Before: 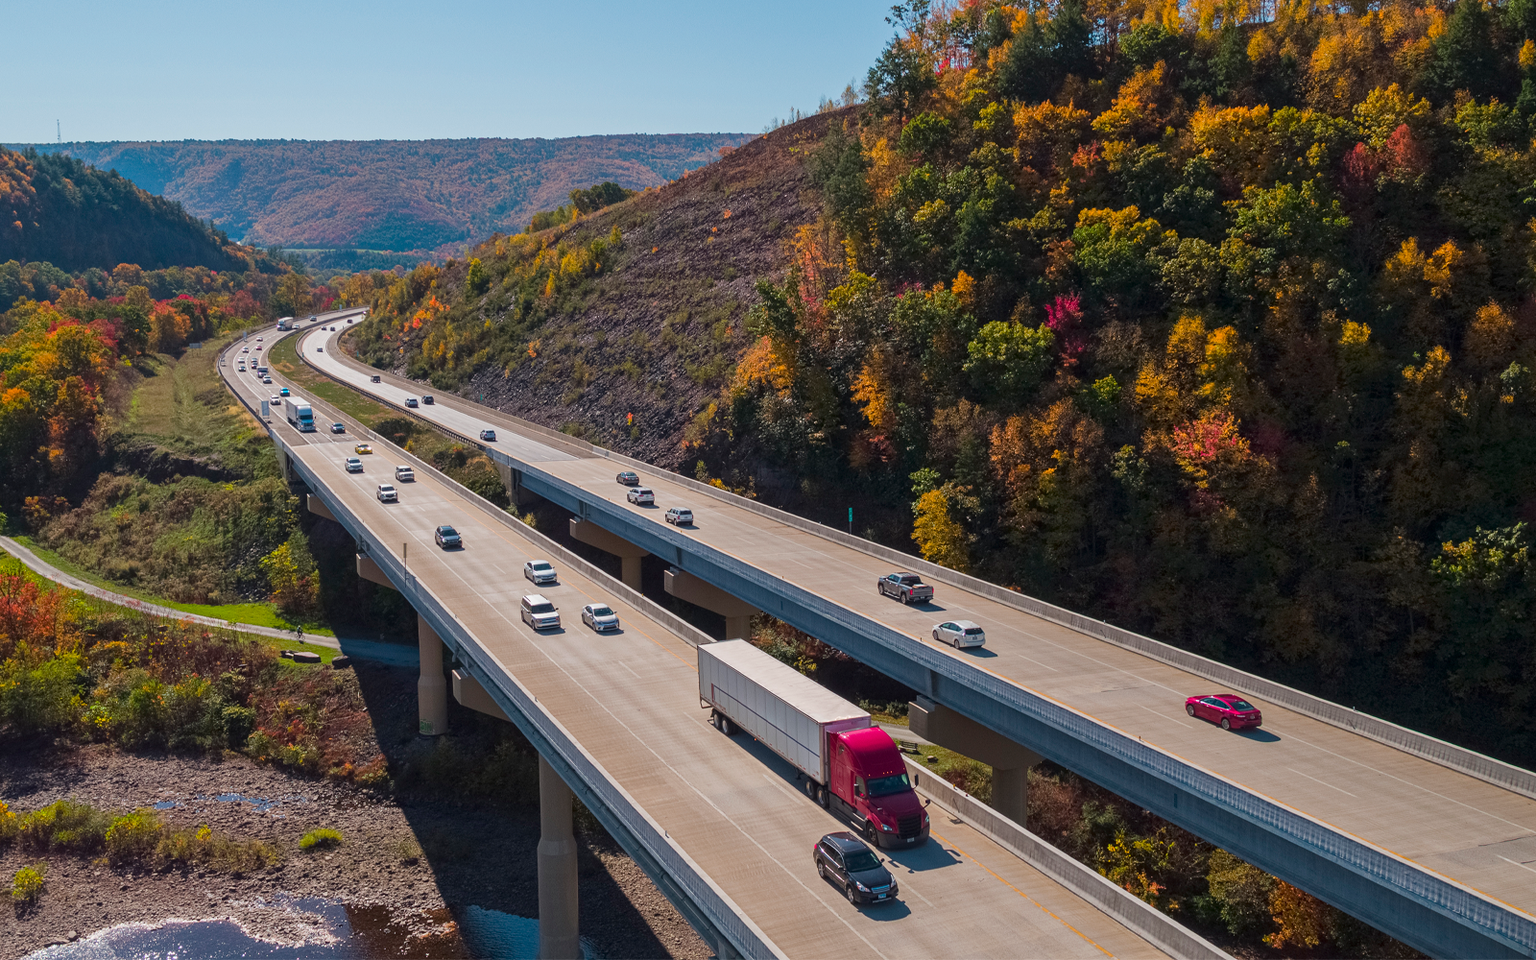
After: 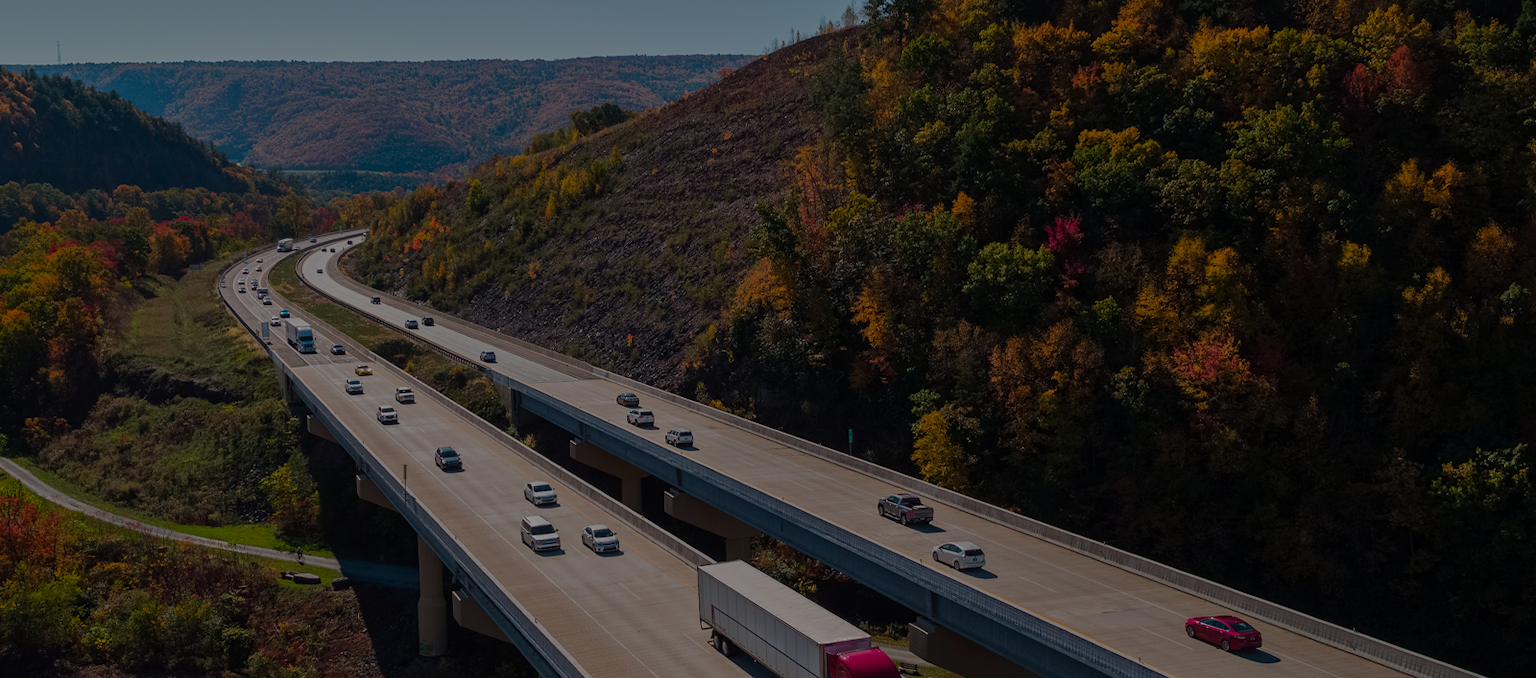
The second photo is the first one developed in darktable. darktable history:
crop and rotate: top 8.293%, bottom 20.996%
tone equalizer: -8 EV -2 EV, -7 EV -2 EV, -6 EV -2 EV, -5 EV -2 EV, -4 EV -2 EV, -3 EV -2 EV, -2 EV -2 EV, -1 EV -1.63 EV, +0 EV -2 EV
